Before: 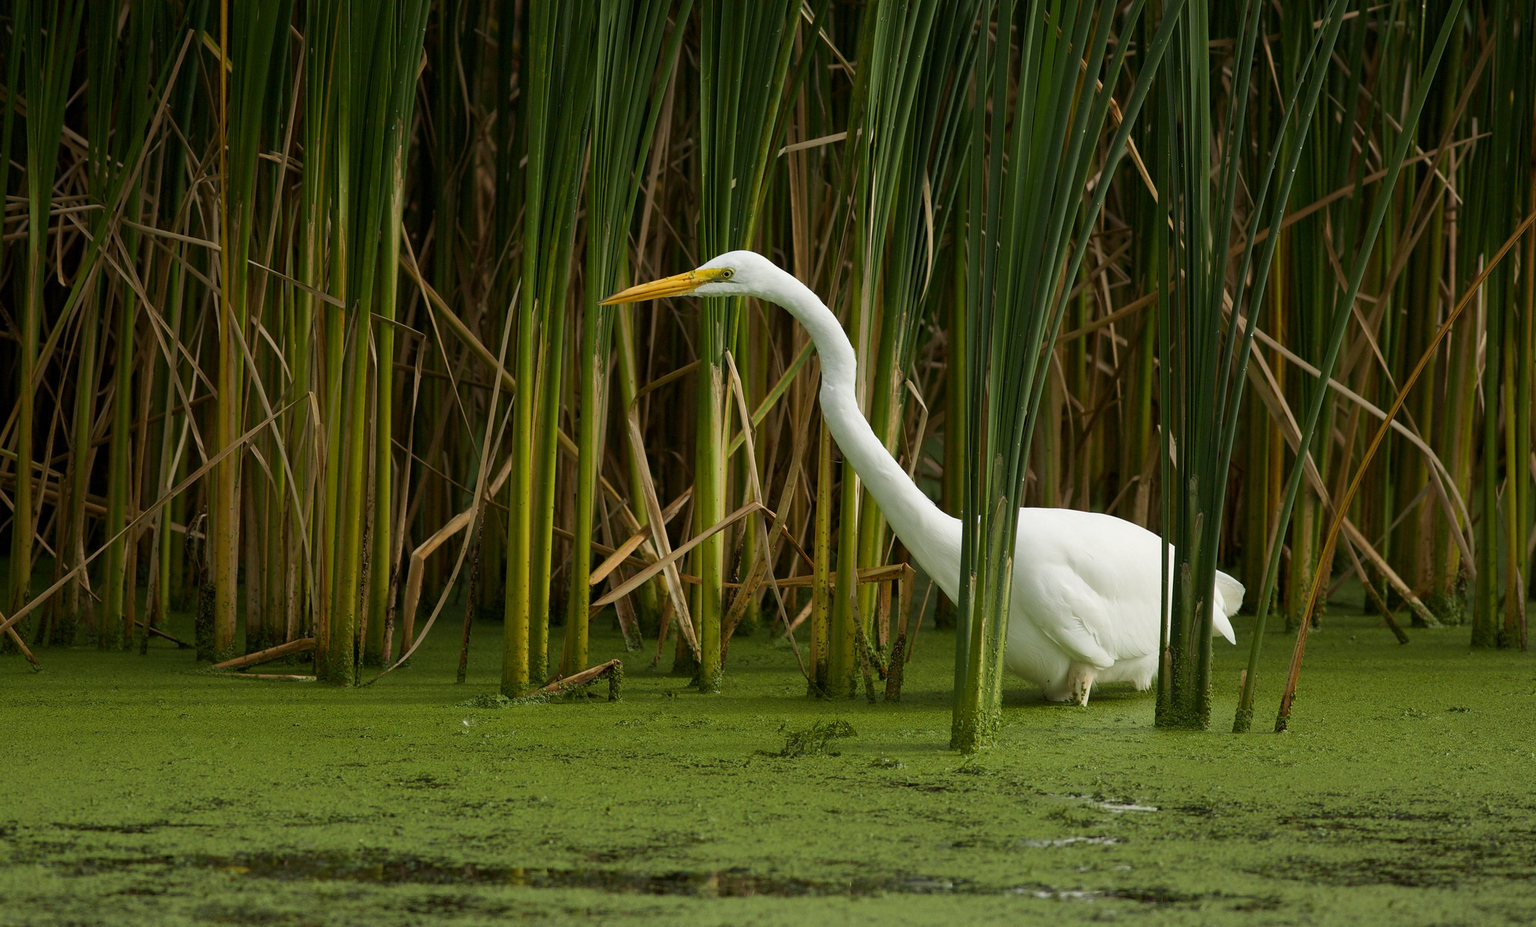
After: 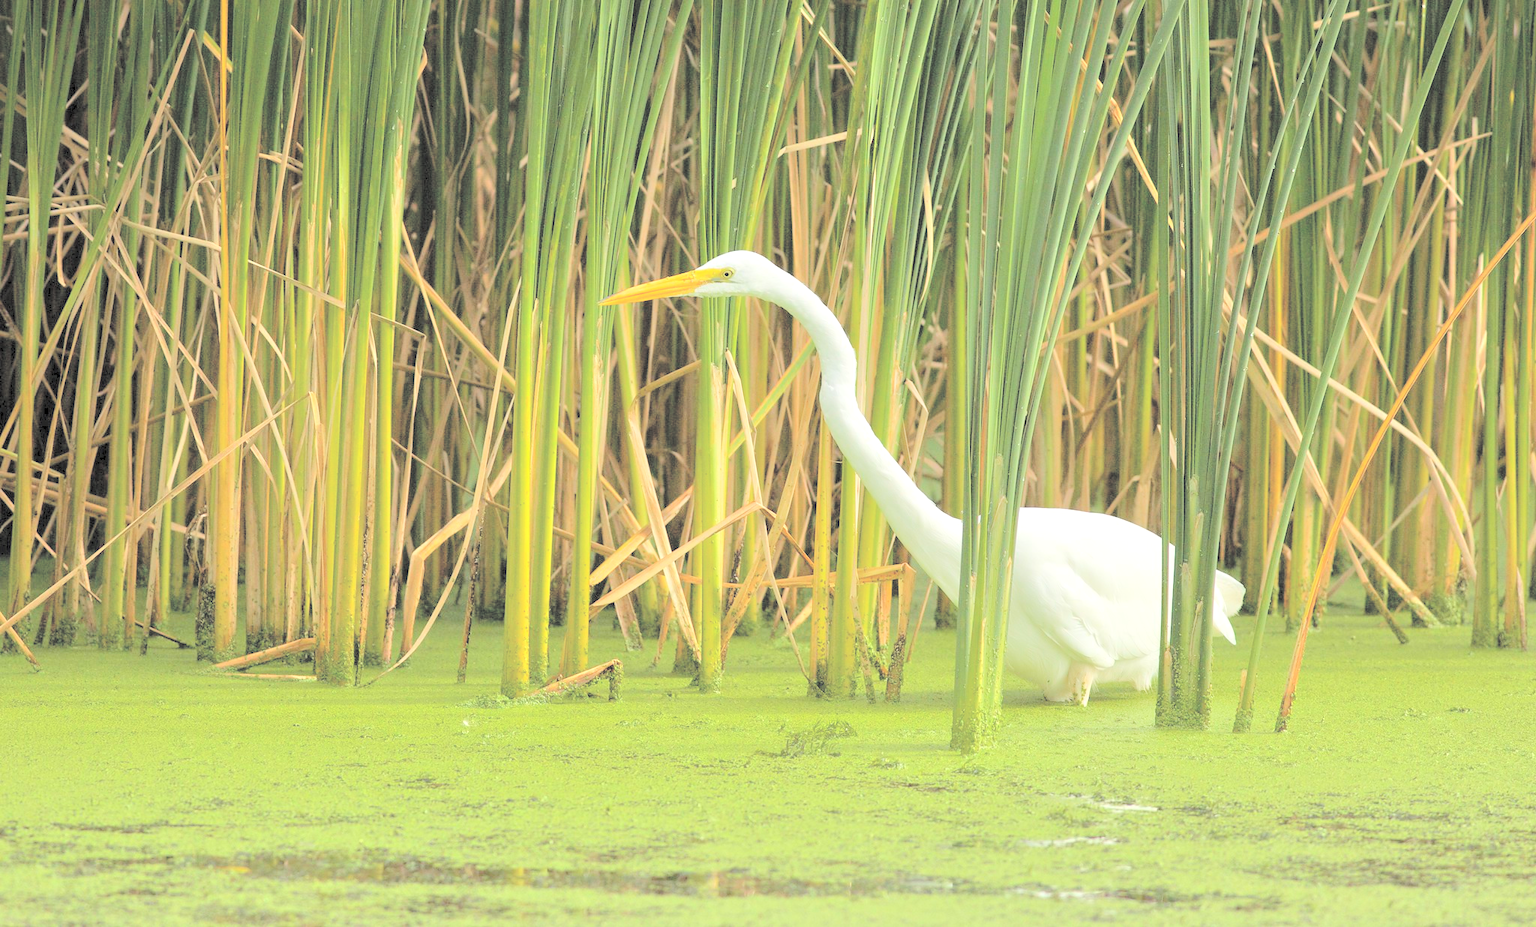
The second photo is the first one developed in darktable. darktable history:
exposure: exposure 0.493 EV, compensate highlight preservation false
tone equalizer: -7 EV 0.15 EV, -6 EV 0.6 EV, -5 EV 1.15 EV, -4 EV 1.33 EV, -3 EV 1.15 EV, -2 EV 0.6 EV, -1 EV 0.15 EV, mask exposure compensation -0.5 EV
contrast brightness saturation: brightness 1
